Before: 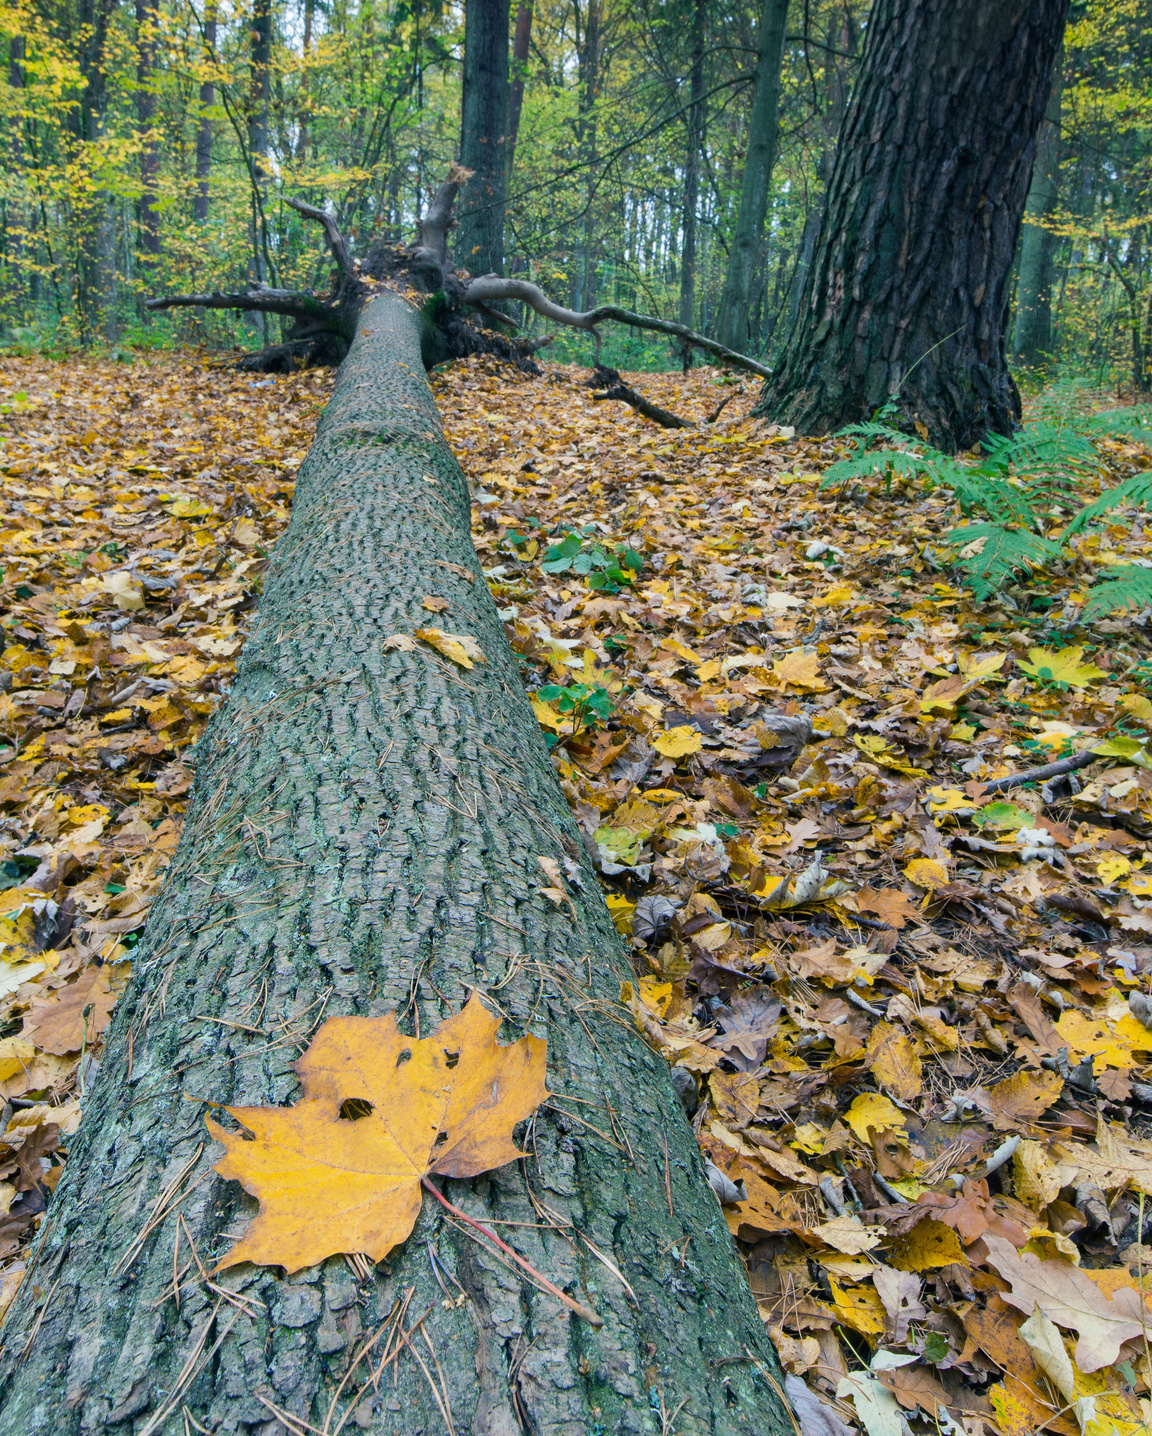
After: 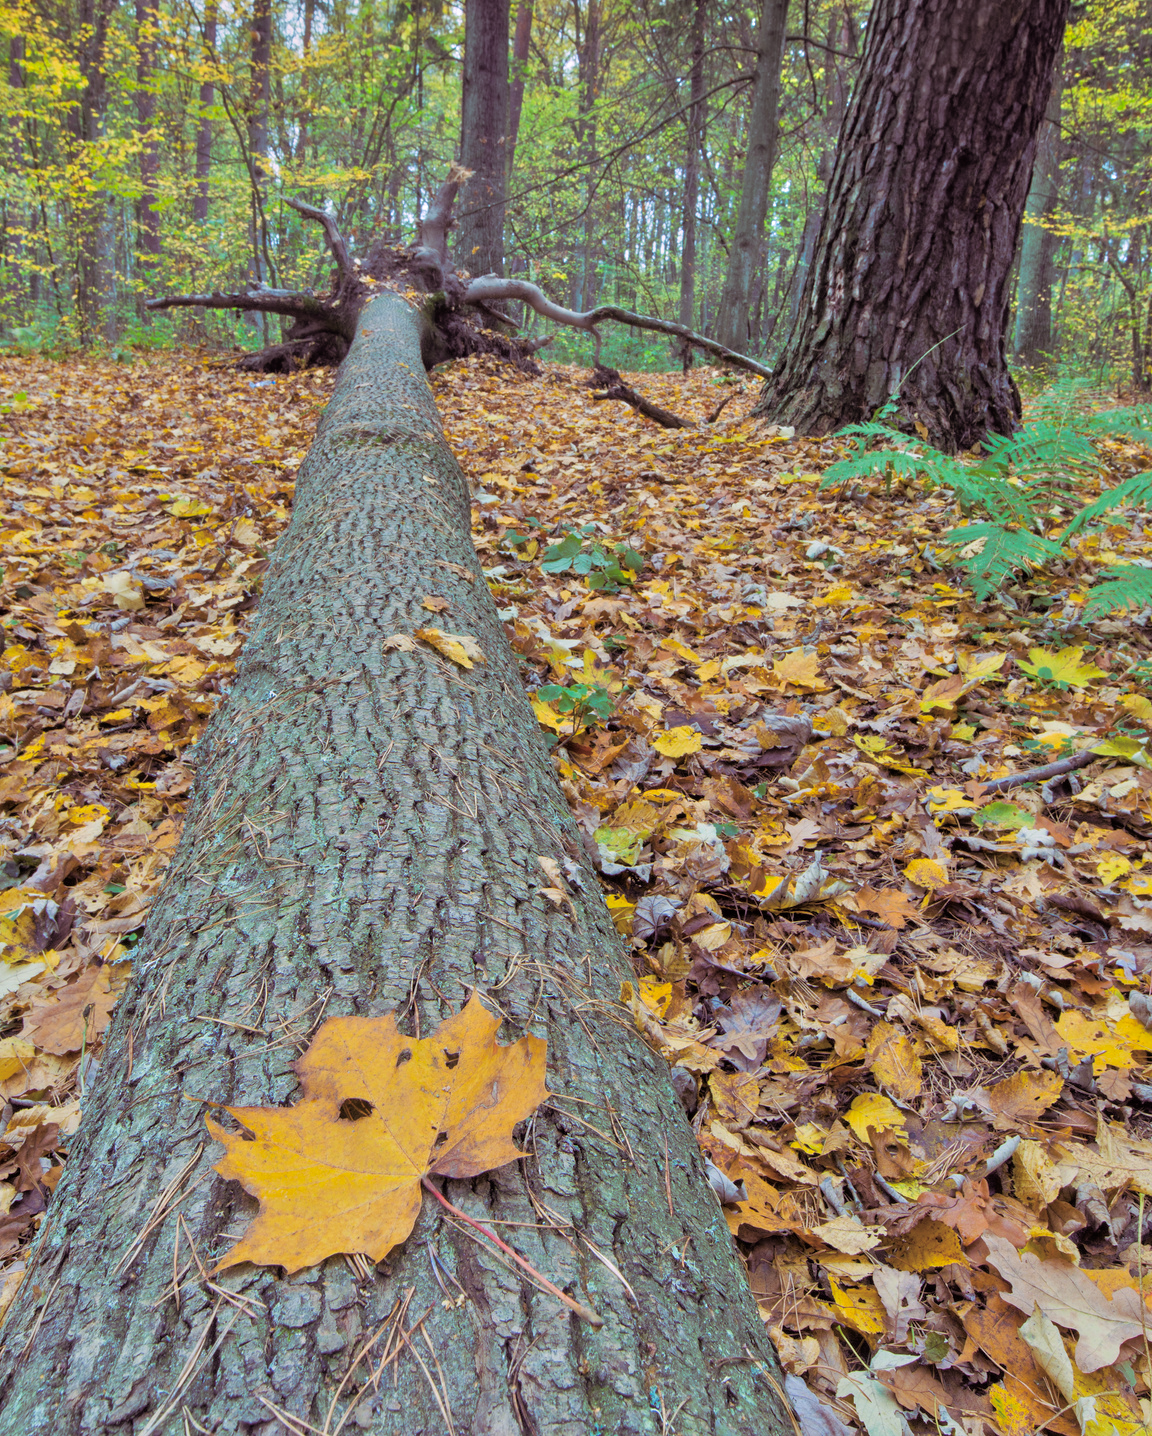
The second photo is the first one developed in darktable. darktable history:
tone equalizer: -7 EV 0.15 EV, -6 EV 0.6 EV, -5 EV 1.15 EV, -4 EV 1.33 EV, -3 EV 1.15 EV, -2 EV 0.6 EV, -1 EV 0.15 EV, mask exposure compensation -0.5 EV
split-toning: highlights › hue 298.8°, highlights › saturation 0.73, compress 41.76%
shadows and highlights: radius 121.13, shadows 21.4, white point adjustment -9.72, highlights -14.39, soften with gaussian
